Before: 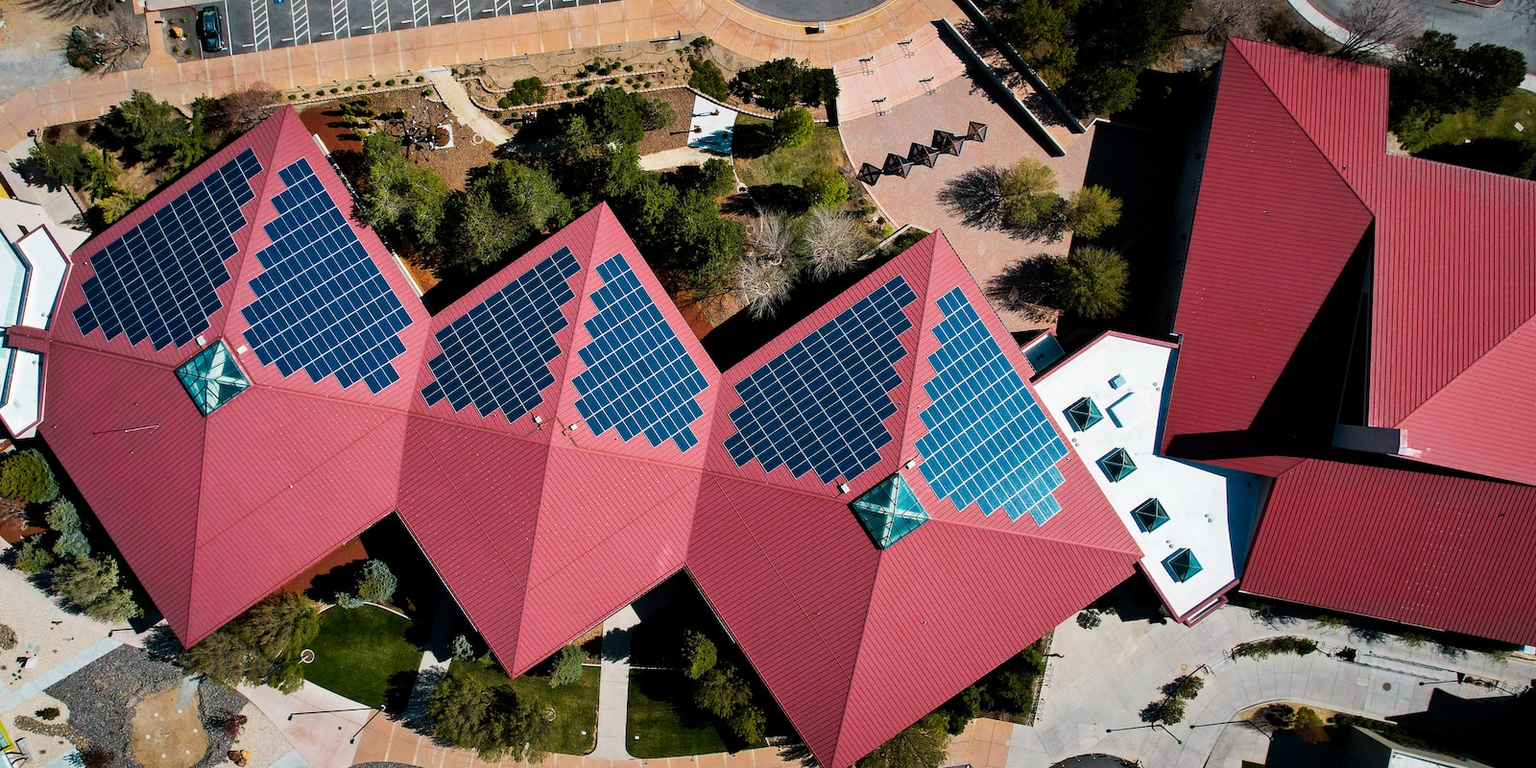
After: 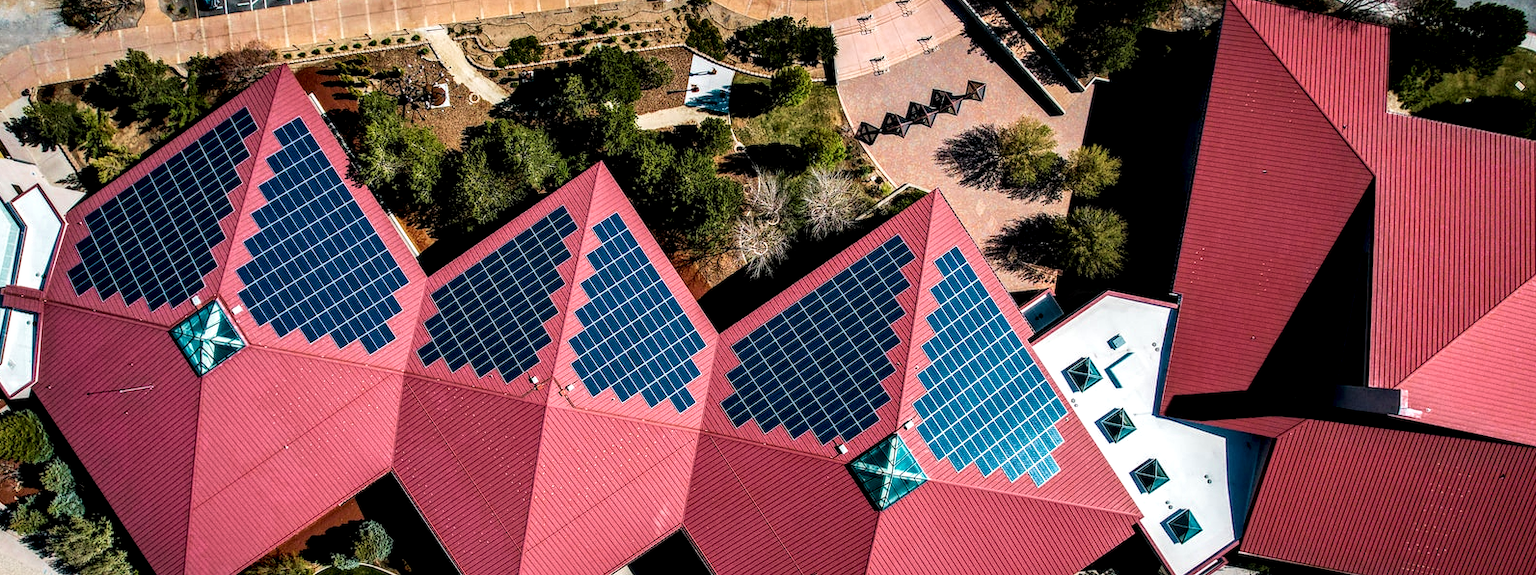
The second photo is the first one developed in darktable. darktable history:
velvia: on, module defaults
local contrast: highlights 19%, detail 186%
crop: left 0.387%, top 5.469%, bottom 19.809%
